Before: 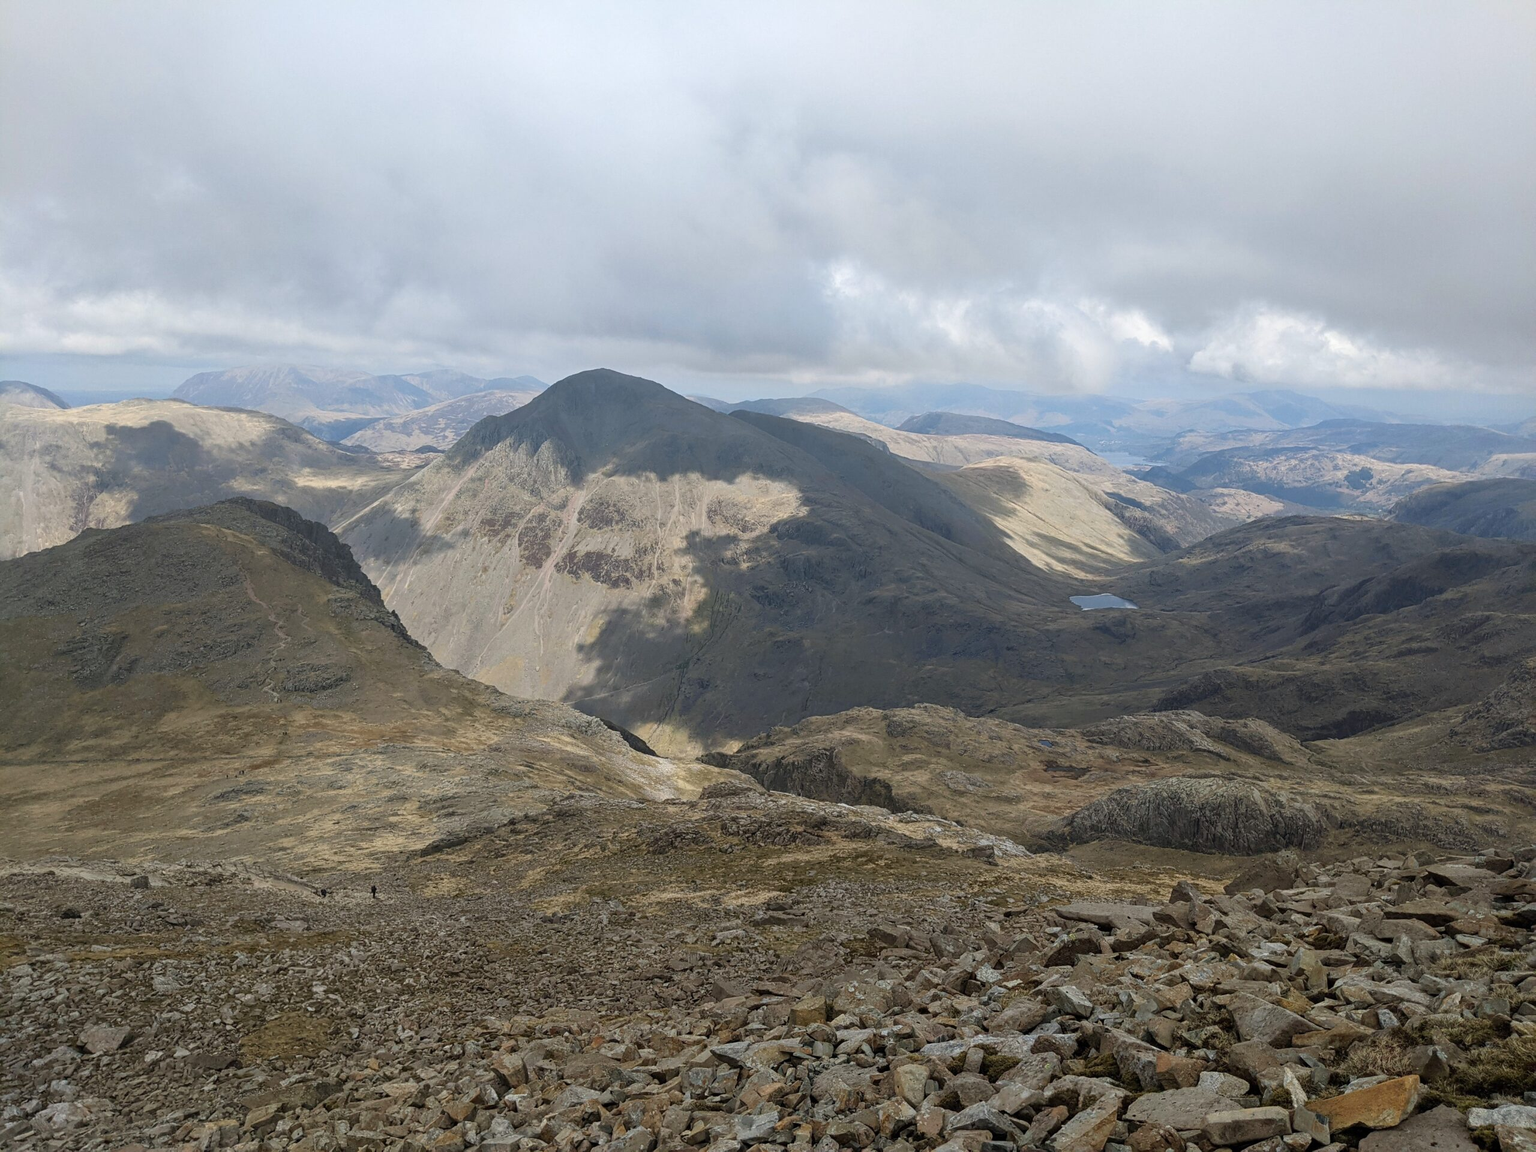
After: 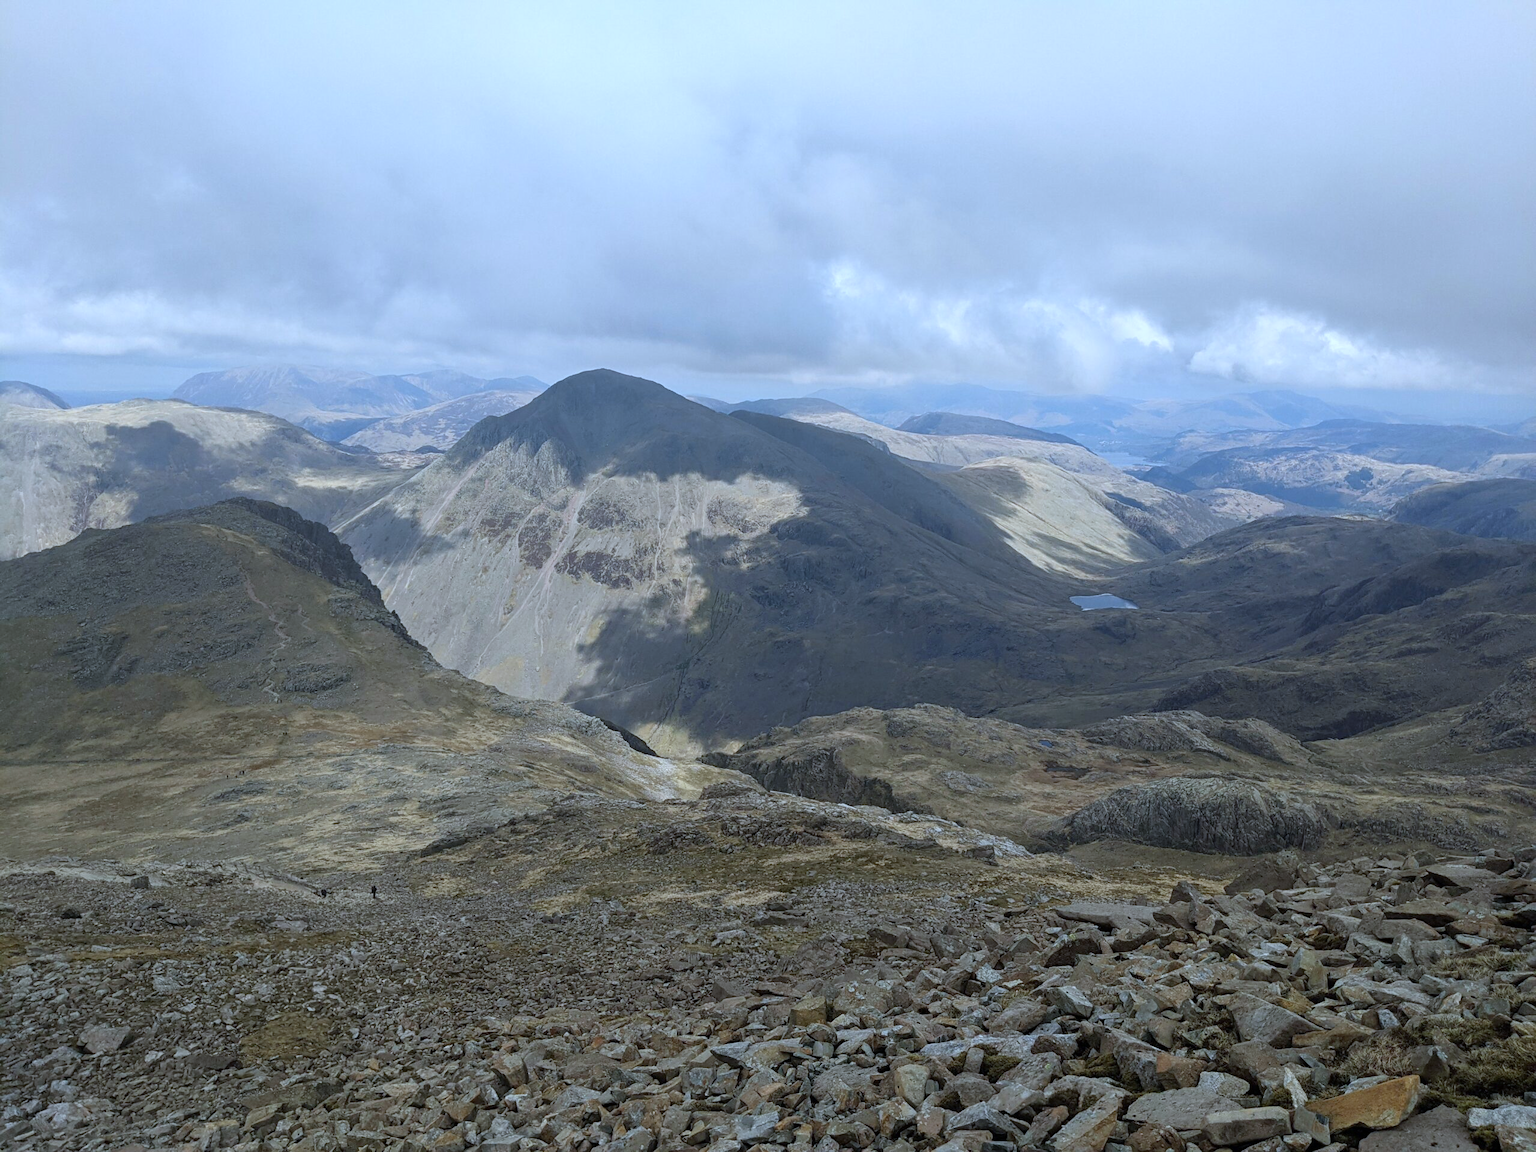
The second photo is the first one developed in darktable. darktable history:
color calibration: x 0.355, y 0.367, temperature 4700.38 K
white balance: red 0.924, blue 1.095
